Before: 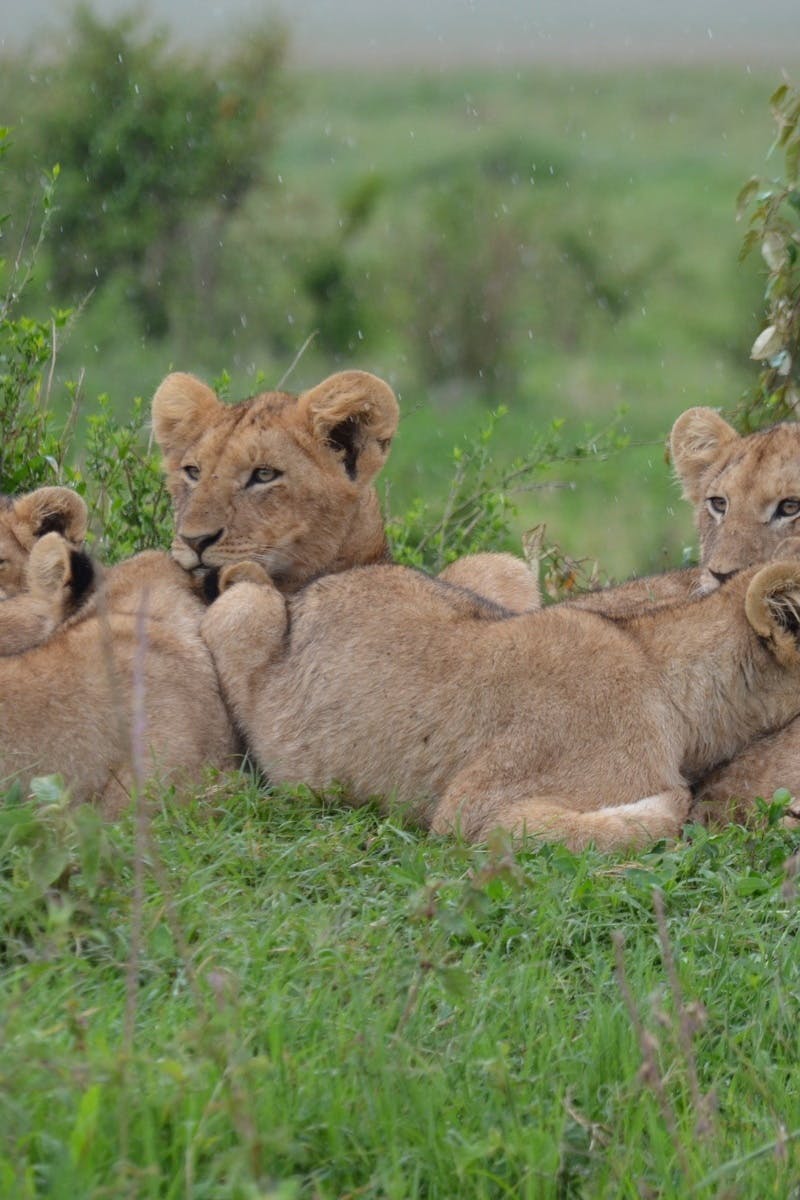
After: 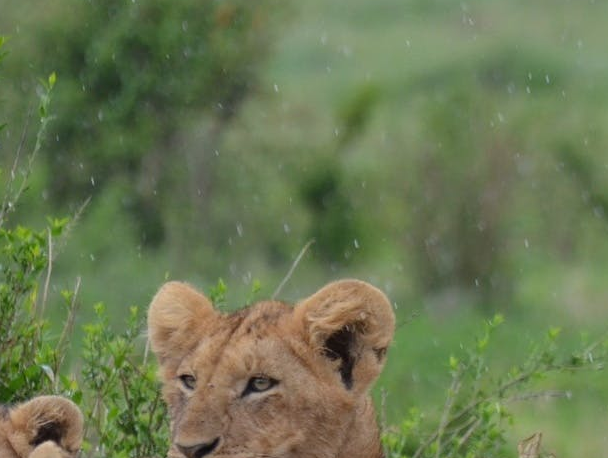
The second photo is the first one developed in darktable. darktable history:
crop: left 0.524%, top 7.647%, right 23.401%, bottom 54.173%
